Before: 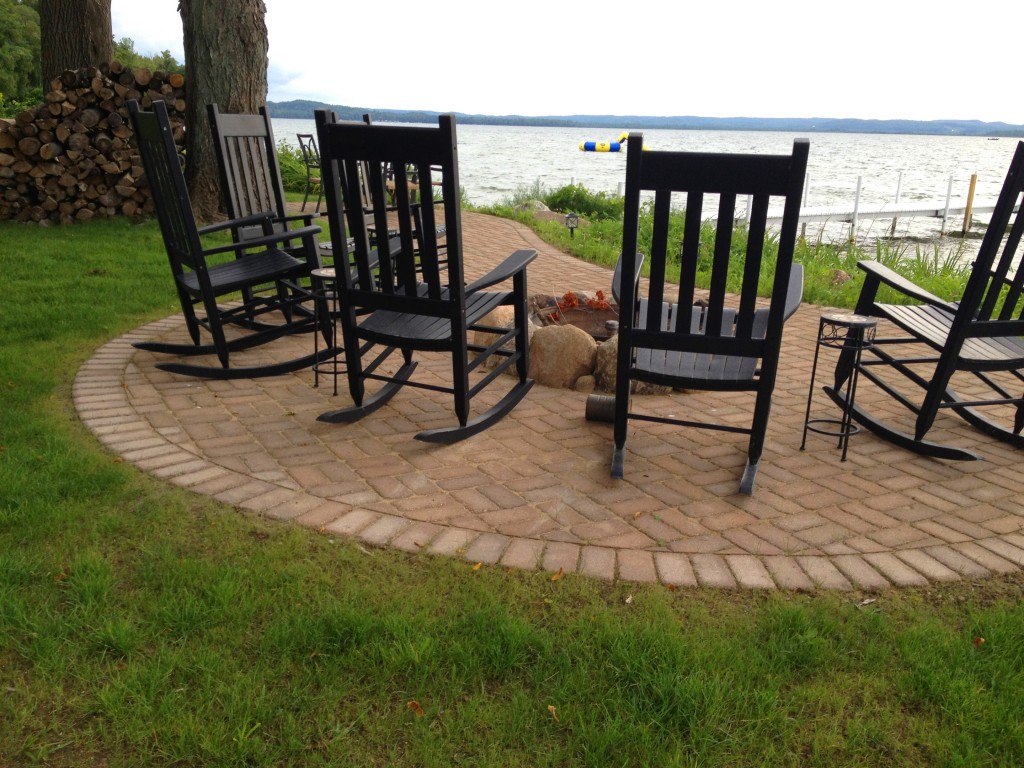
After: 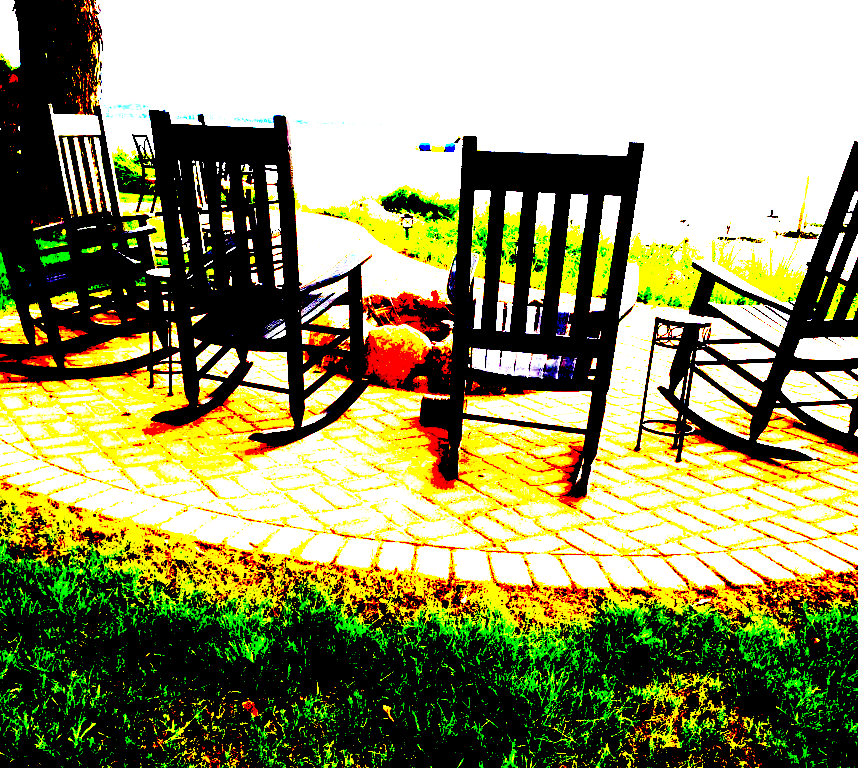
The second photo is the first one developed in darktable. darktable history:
exposure: black level correction 0.1, exposure 3 EV, compensate highlight preservation false
crop: left 16.145%
